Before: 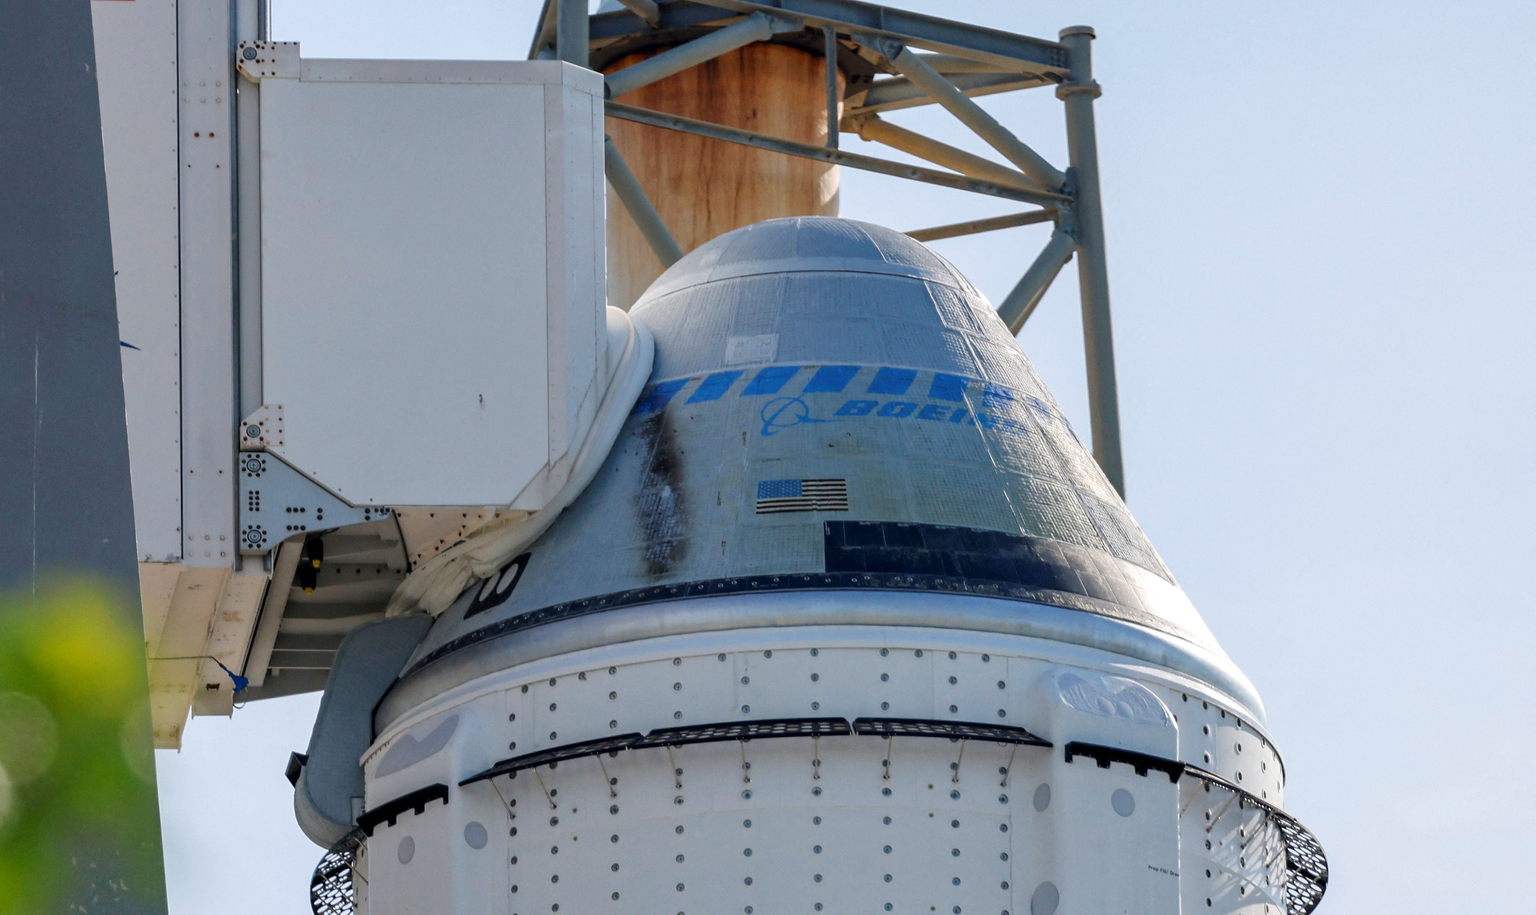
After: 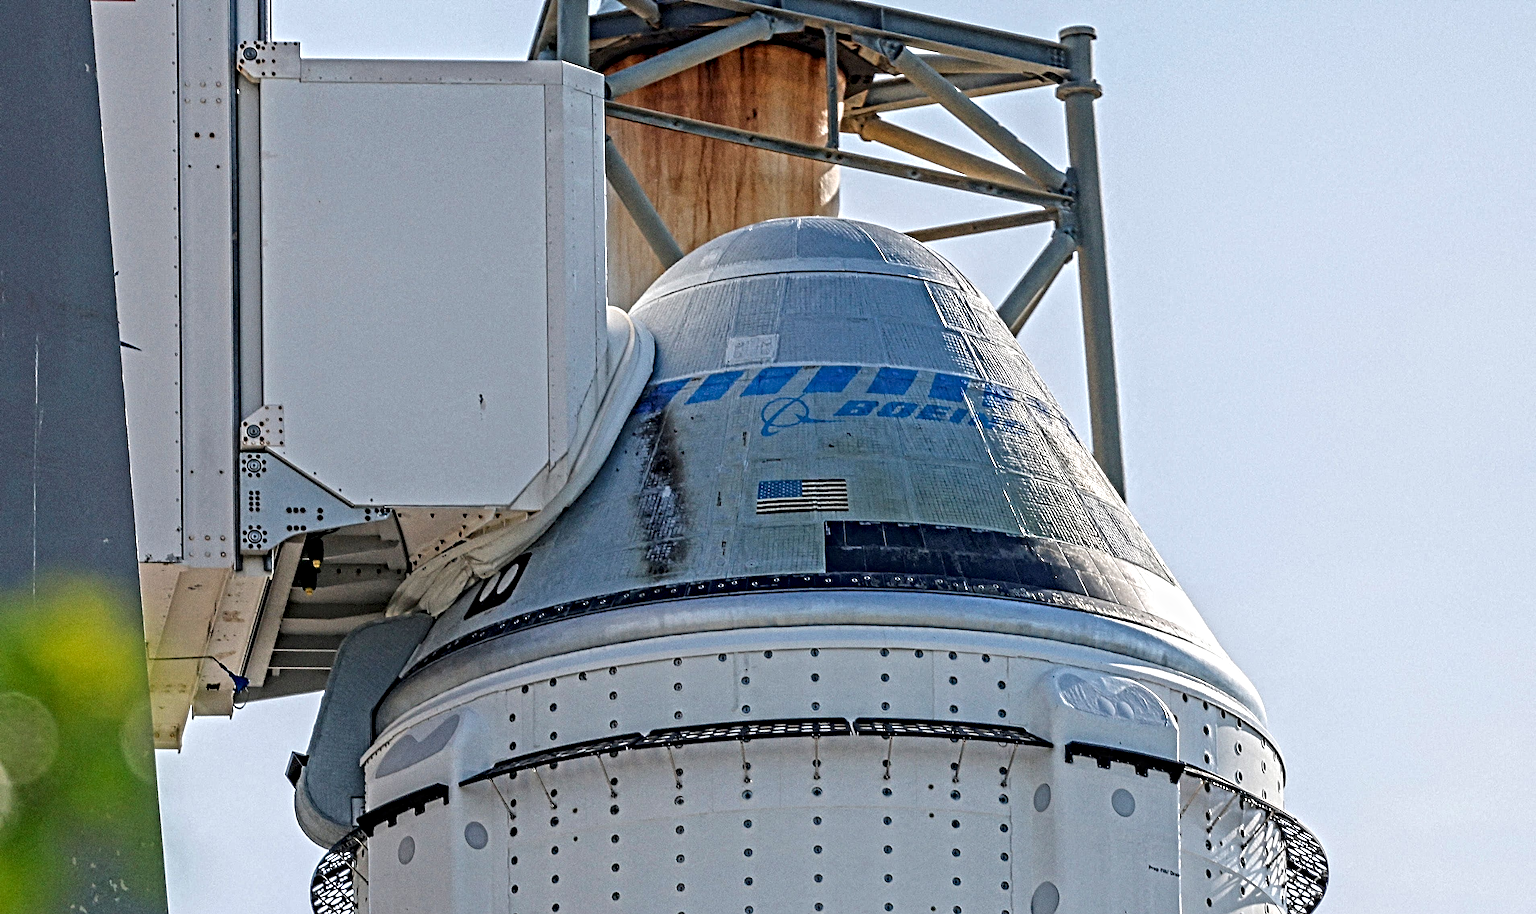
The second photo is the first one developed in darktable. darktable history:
contrast equalizer: y [[0.406, 0.494, 0.589, 0.753, 0.877, 0.999], [0.5 ×6], [0.5 ×6], [0 ×6], [0 ×6]]
